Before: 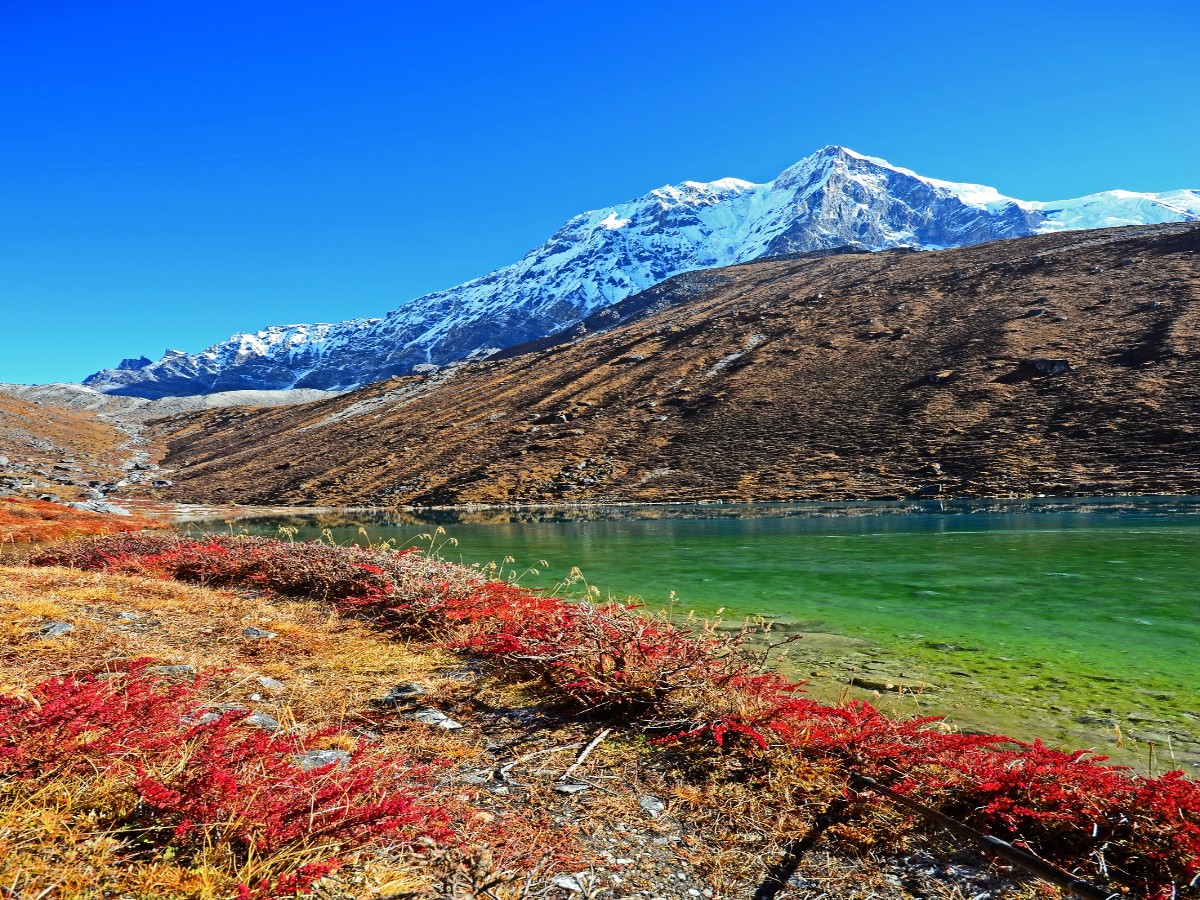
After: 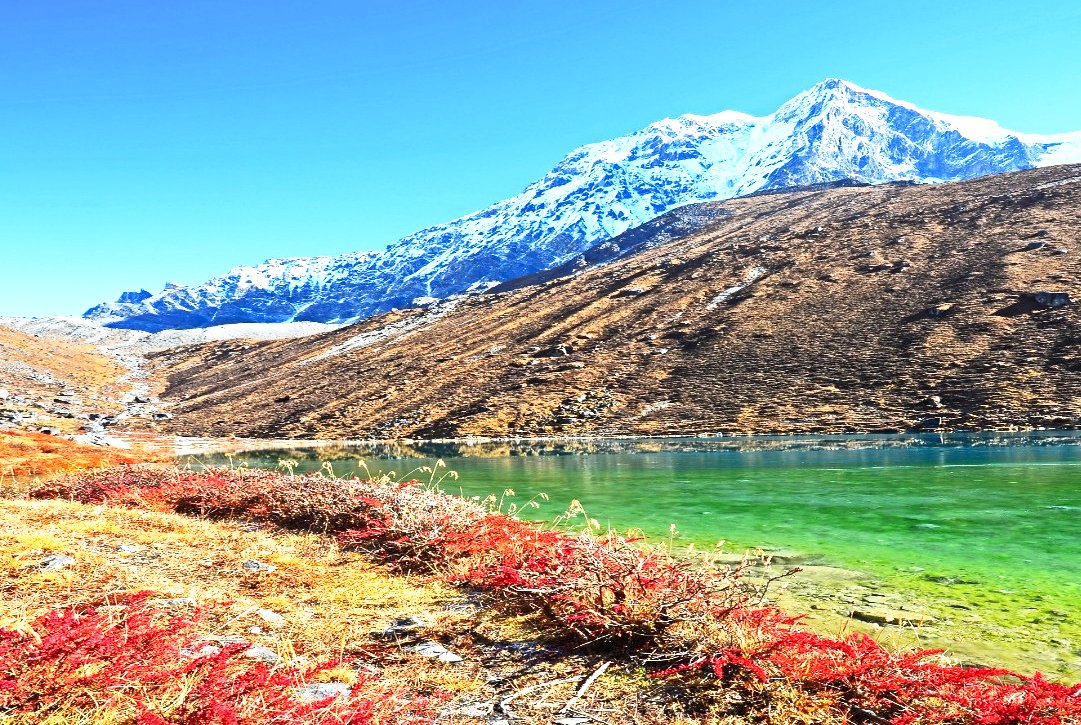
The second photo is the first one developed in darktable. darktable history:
exposure: exposure 0.581 EV, compensate exposure bias true, compensate highlight preservation false
base curve: curves: ch0 [(0, 0) (0.557, 0.834) (1, 1)], preserve colors none
crop: top 7.461%, right 9.882%, bottom 11.98%
